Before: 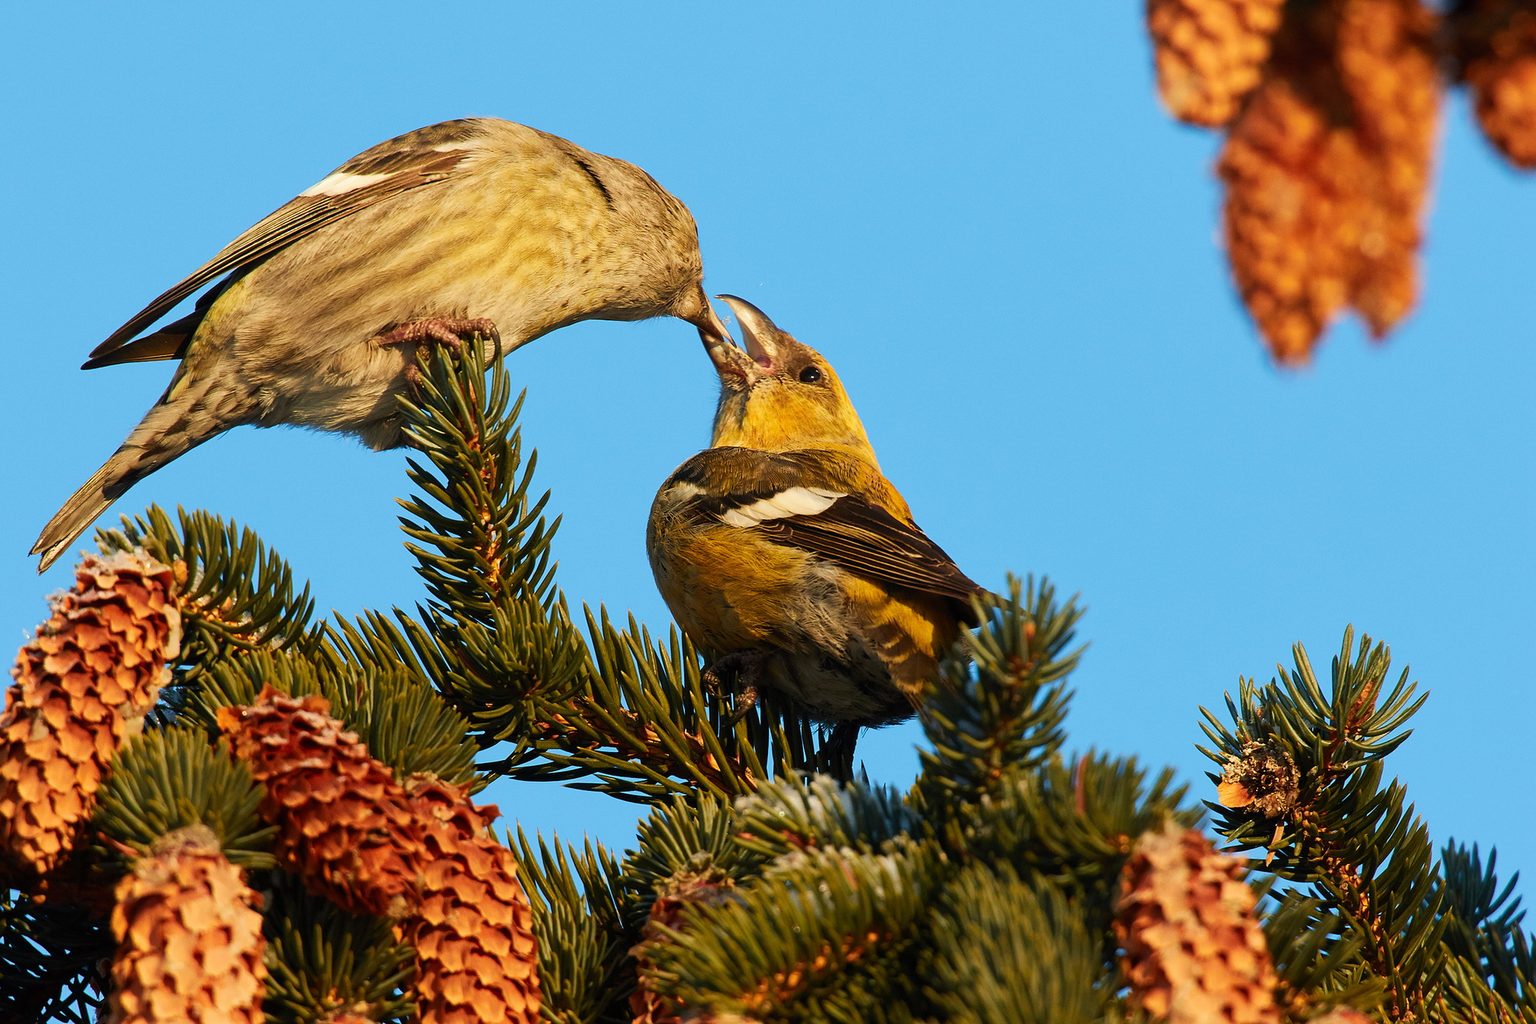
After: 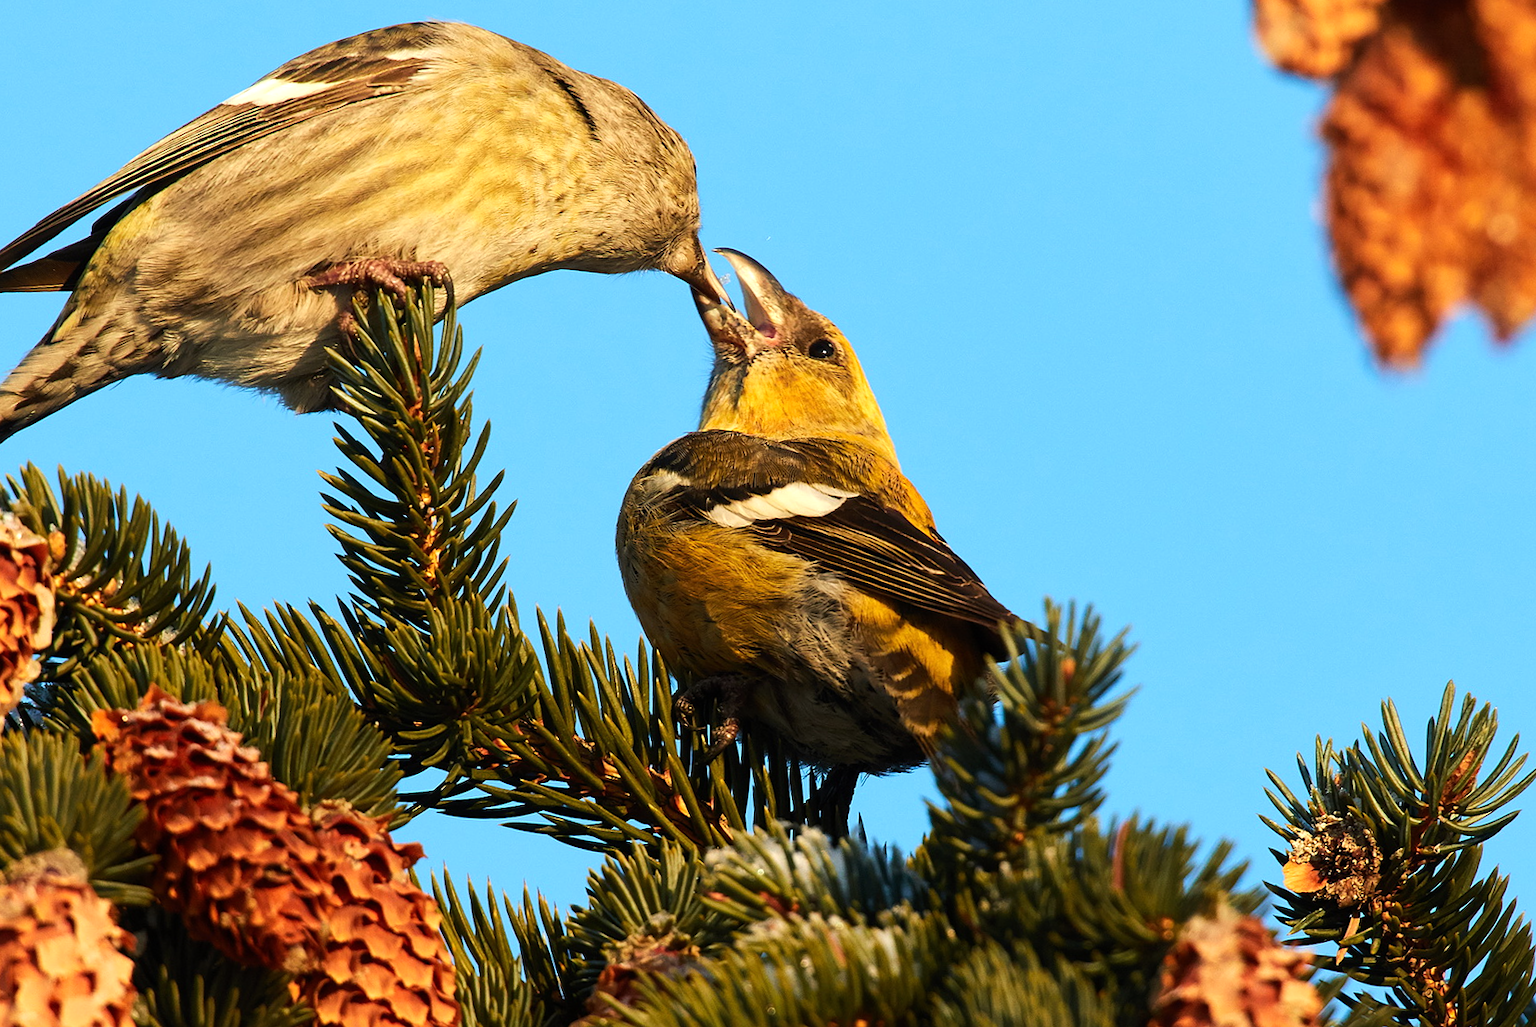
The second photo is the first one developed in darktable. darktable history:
tone equalizer: -8 EV -0.421 EV, -7 EV -0.388 EV, -6 EV -0.343 EV, -5 EV -0.214 EV, -3 EV 0.228 EV, -2 EV 0.336 EV, -1 EV 0.388 EV, +0 EV 0.418 EV, edges refinement/feathering 500, mask exposure compensation -1.24 EV, preserve details no
crop and rotate: angle -2.98°, left 5.342%, top 5.166%, right 4.63%, bottom 4.528%
